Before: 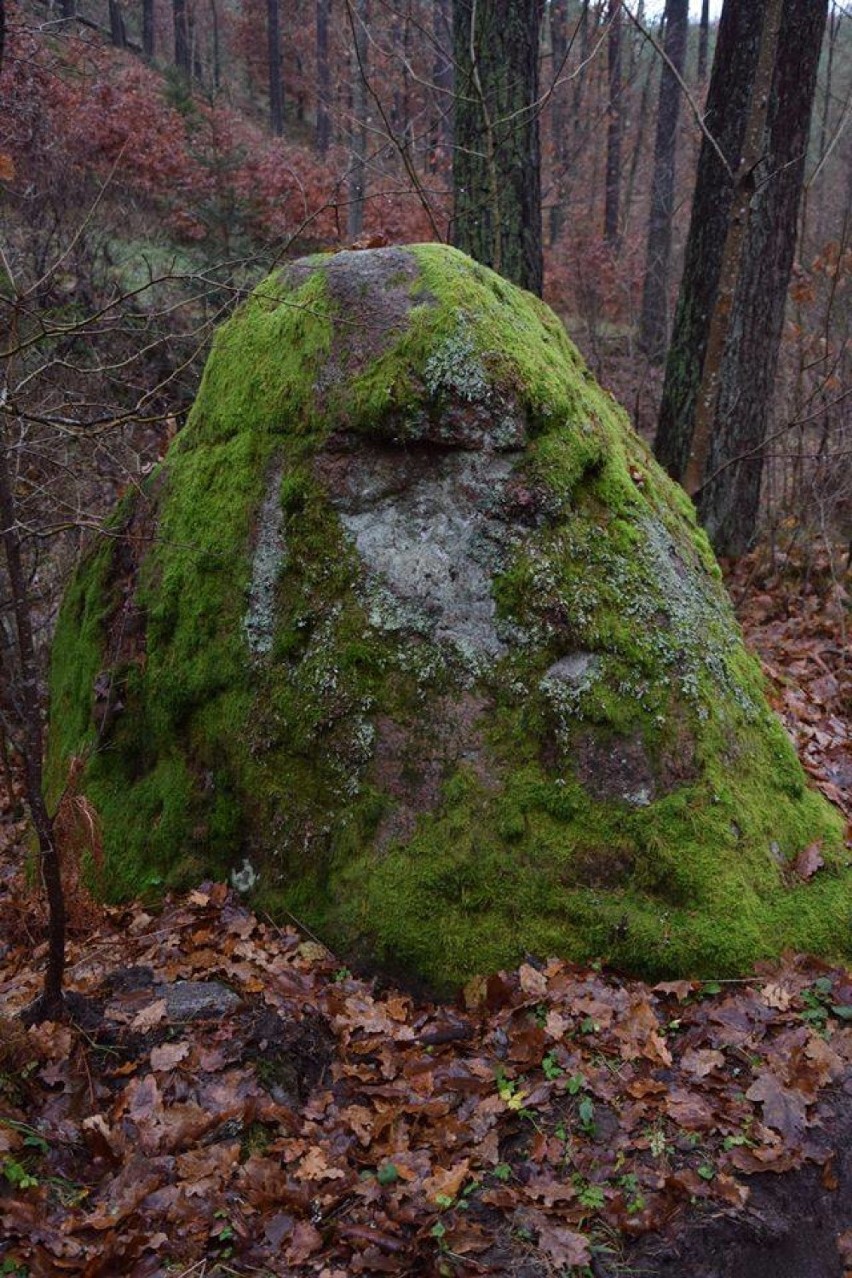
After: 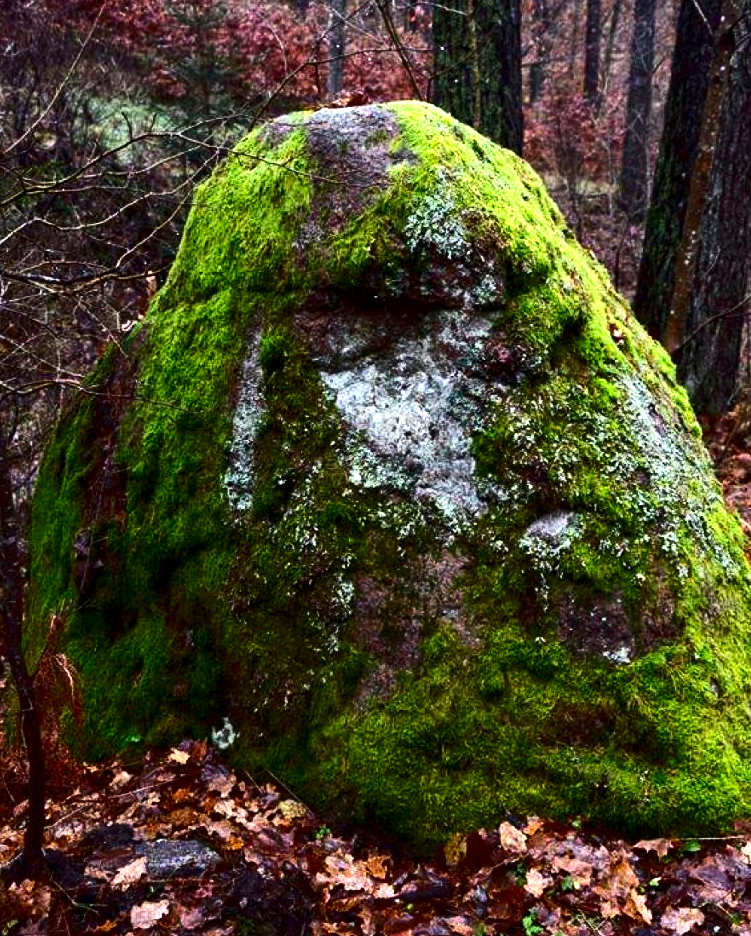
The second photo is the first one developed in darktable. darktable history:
crop and rotate: left 2.371%, top 11.145%, right 9.403%, bottom 15.557%
contrast brightness saturation: contrast 0.221, brightness -0.186, saturation 0.235
color balance rgb: perceptual saturation grading › global saturation 0.773%, perceptual brilliance grading › global brilliance 14.781%, perceptual brilliance grading › shadows -35.503%, global vibrance 20%
local contrast: highlights 107%, shadows 101%, detail 119%, midtone range 0.2
exposure: exposure 1.091 EV, compensate exposure bias true, compensate highlight preservation false
